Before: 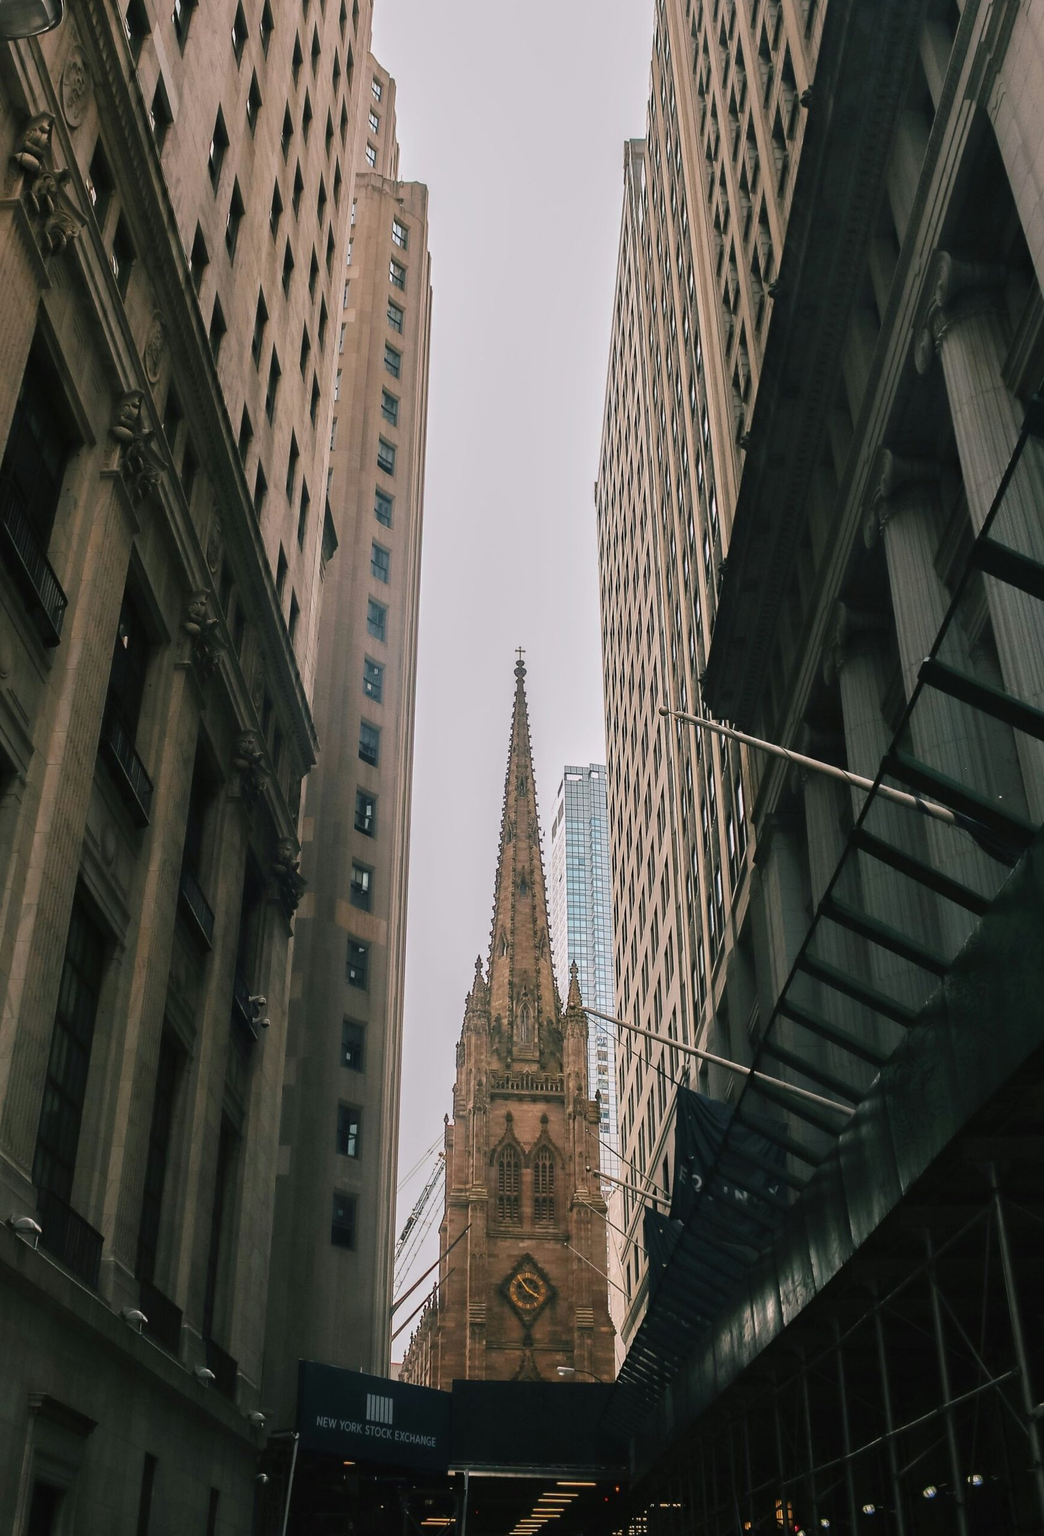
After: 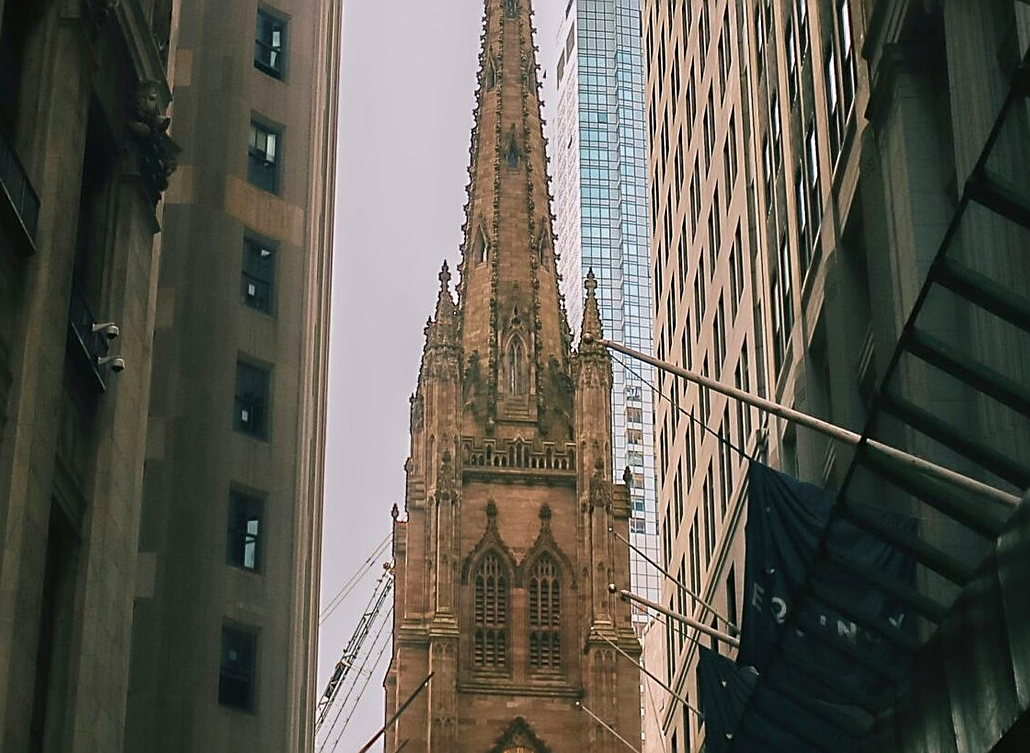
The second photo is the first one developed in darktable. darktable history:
sharpen: on, module defaults
crop: left 18.091%, top 51.13%, right 17.525%, bottom 16.85%
velvia: strength 27%
